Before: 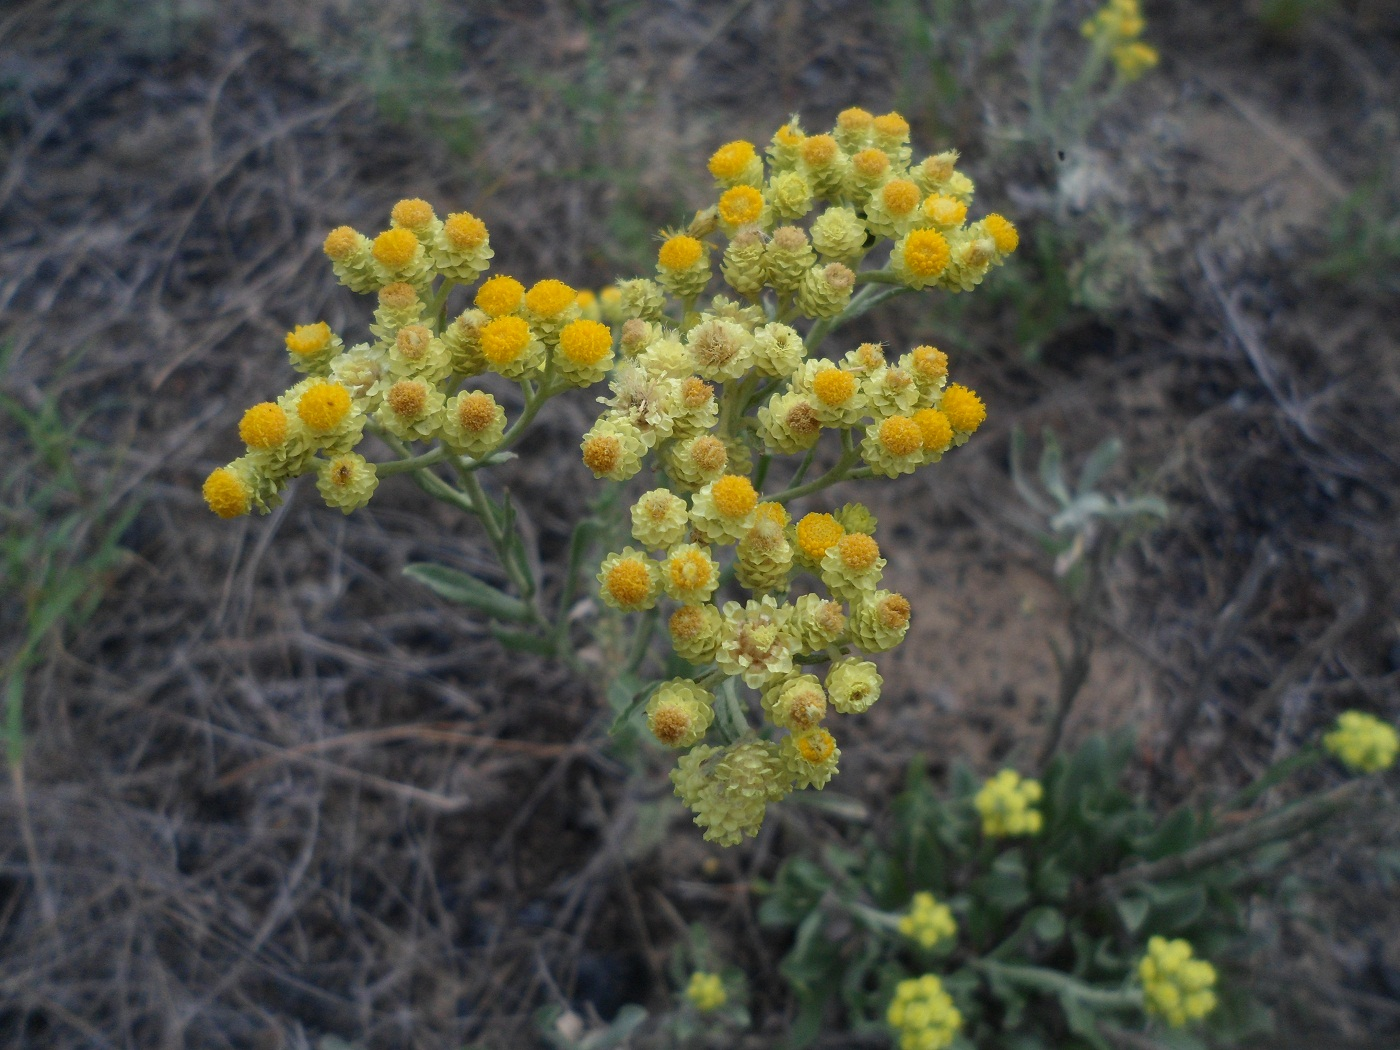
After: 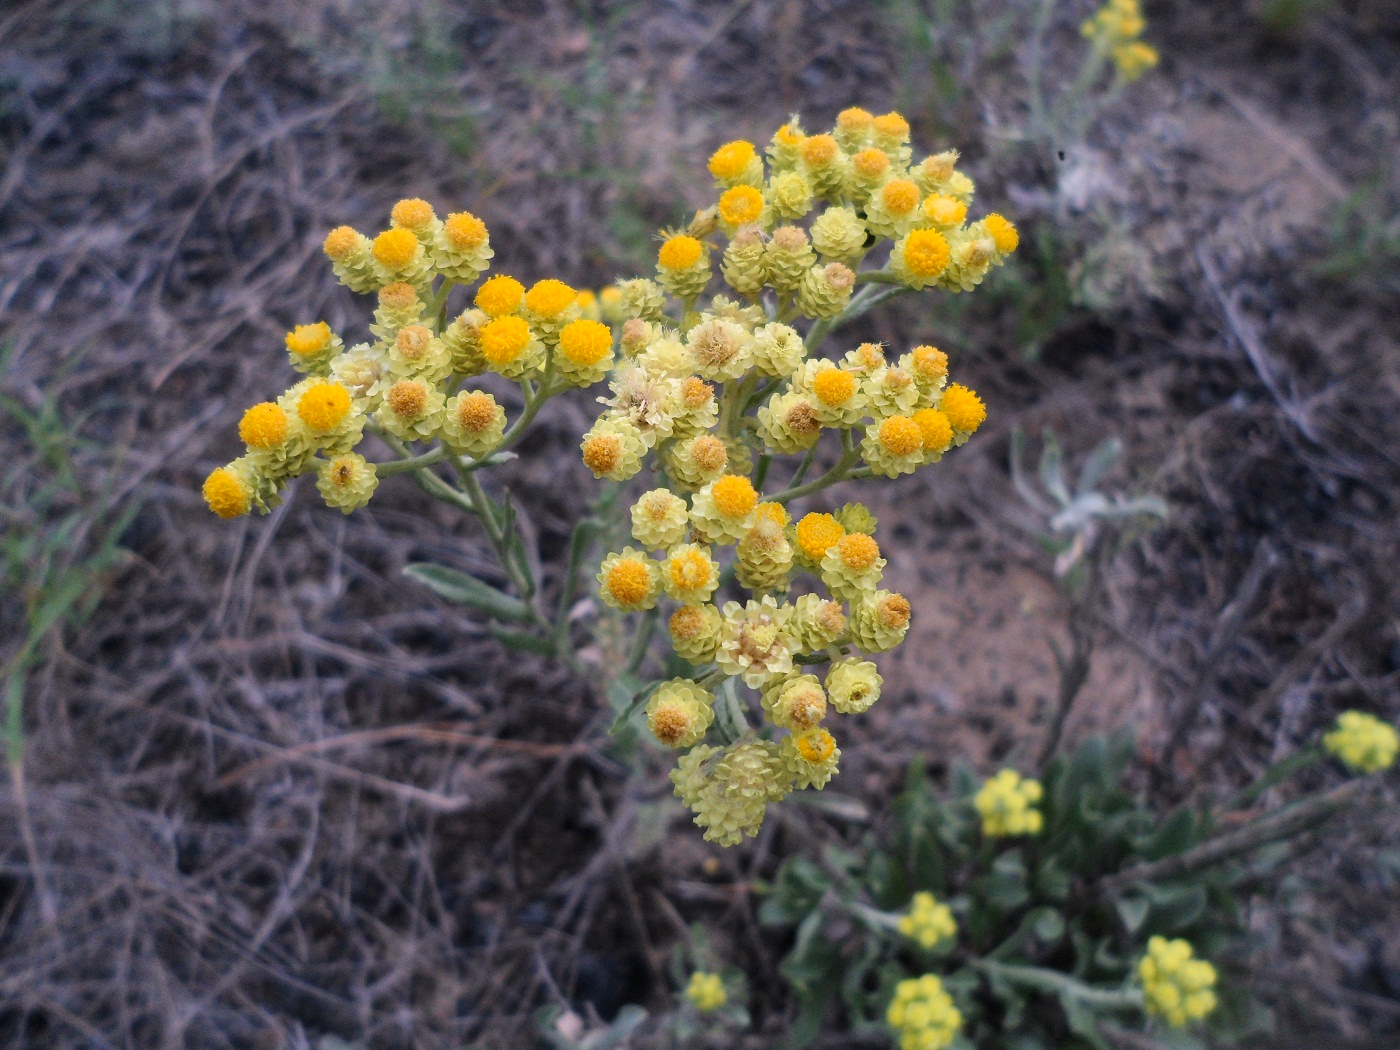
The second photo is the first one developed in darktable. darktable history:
tone curve: curves: ch0 [(0, 0) (0.004, 0.001) (0.133, 0.112) (0.325, 0.362) (0.832, 0.893) (1, 1)], color space Lab, linked channels, preserve colors none
white balance: red 1.066, blue 1.119
